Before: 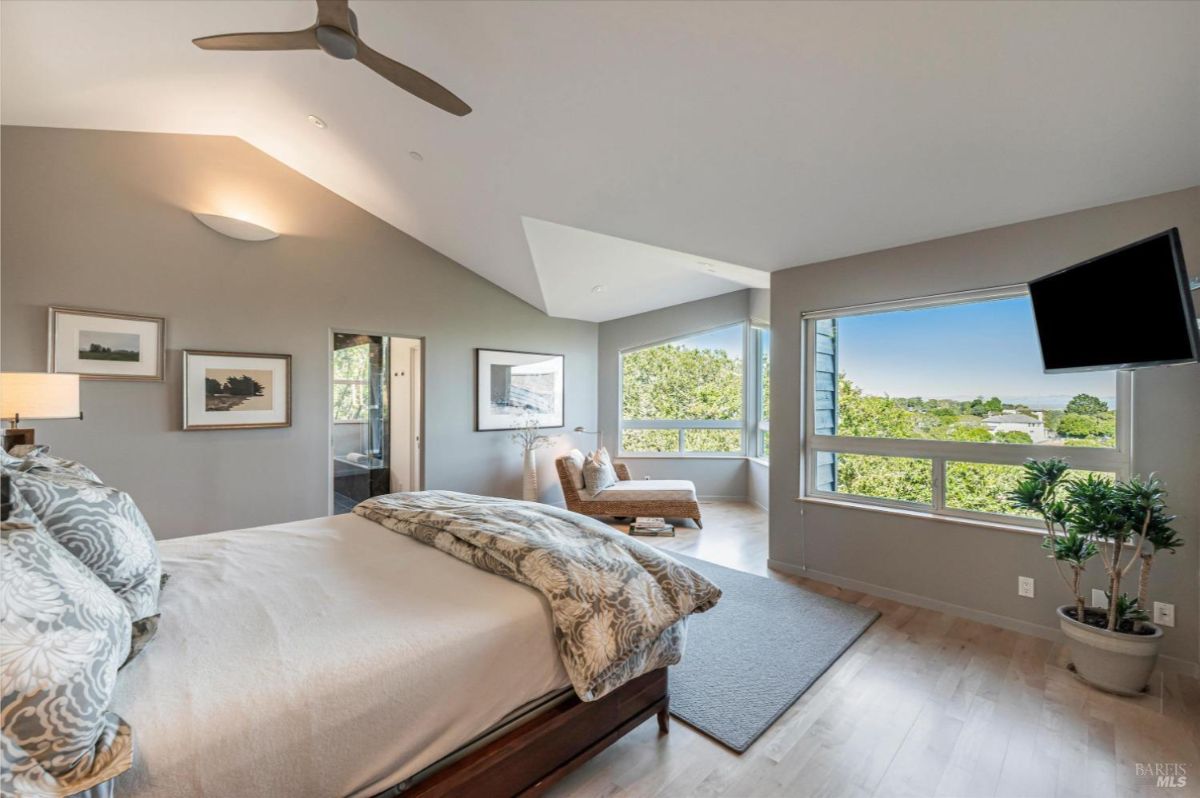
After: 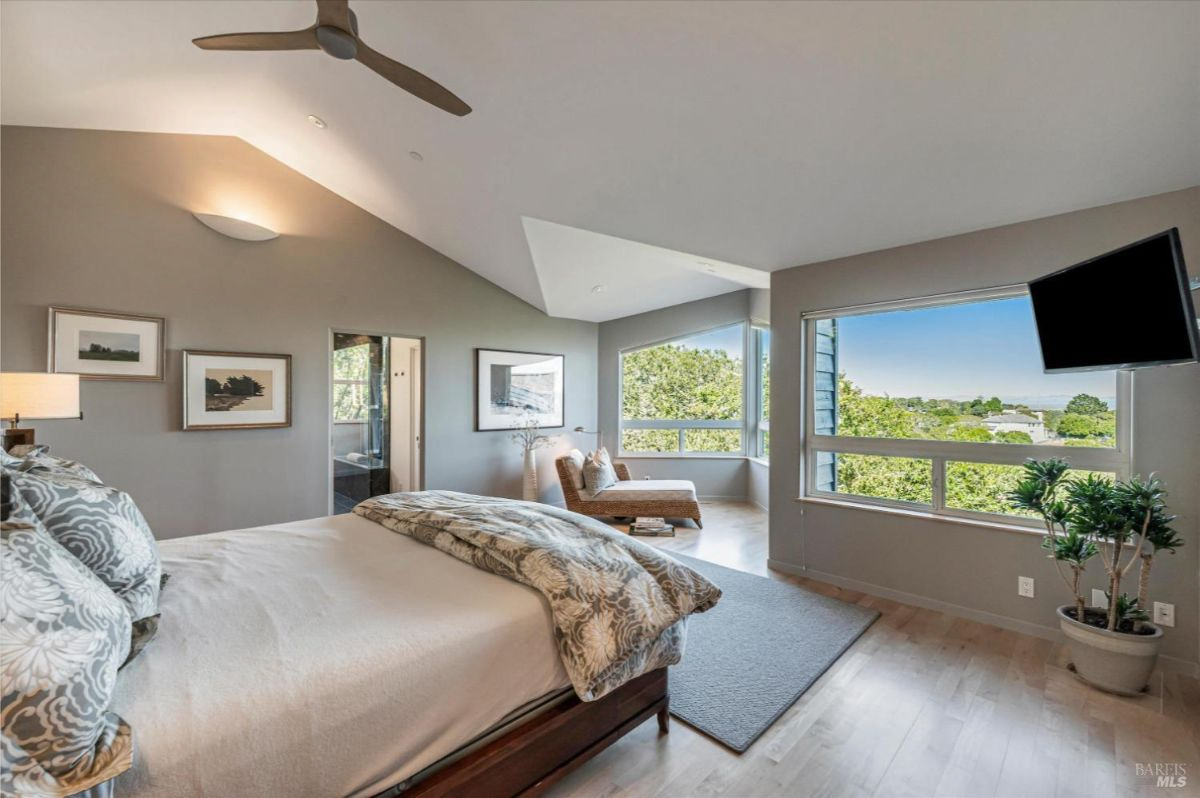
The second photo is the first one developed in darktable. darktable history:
shadows and highlights: highlights color adjustment 49.43%, soften with gaussian
